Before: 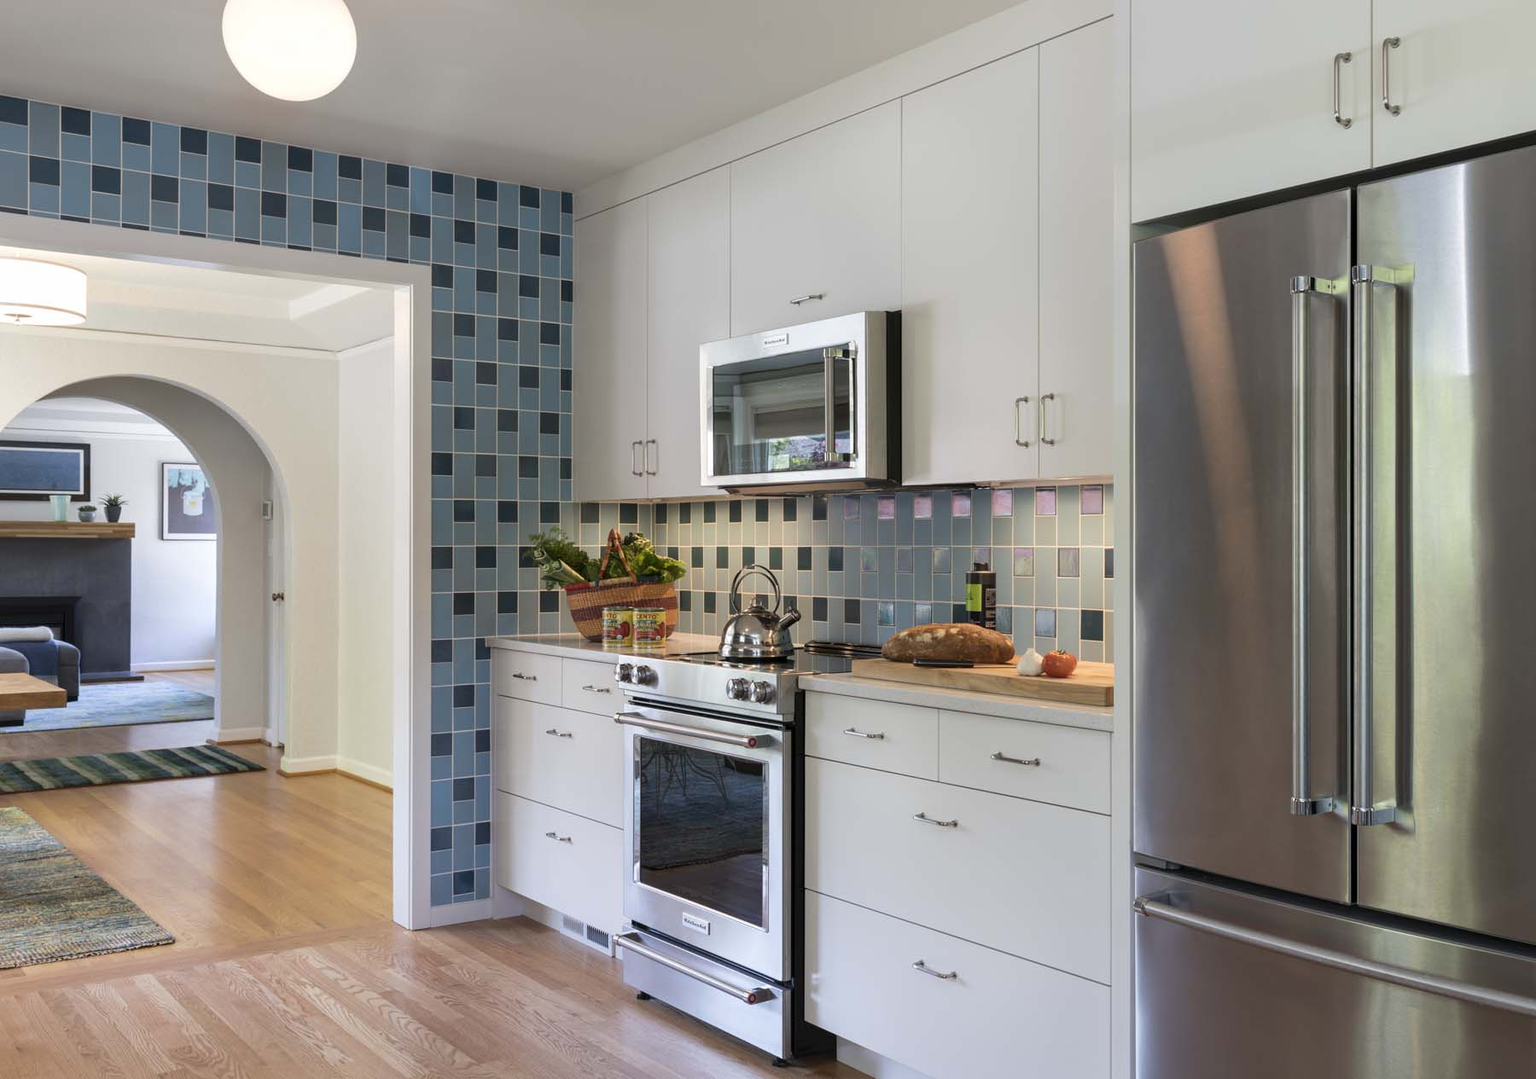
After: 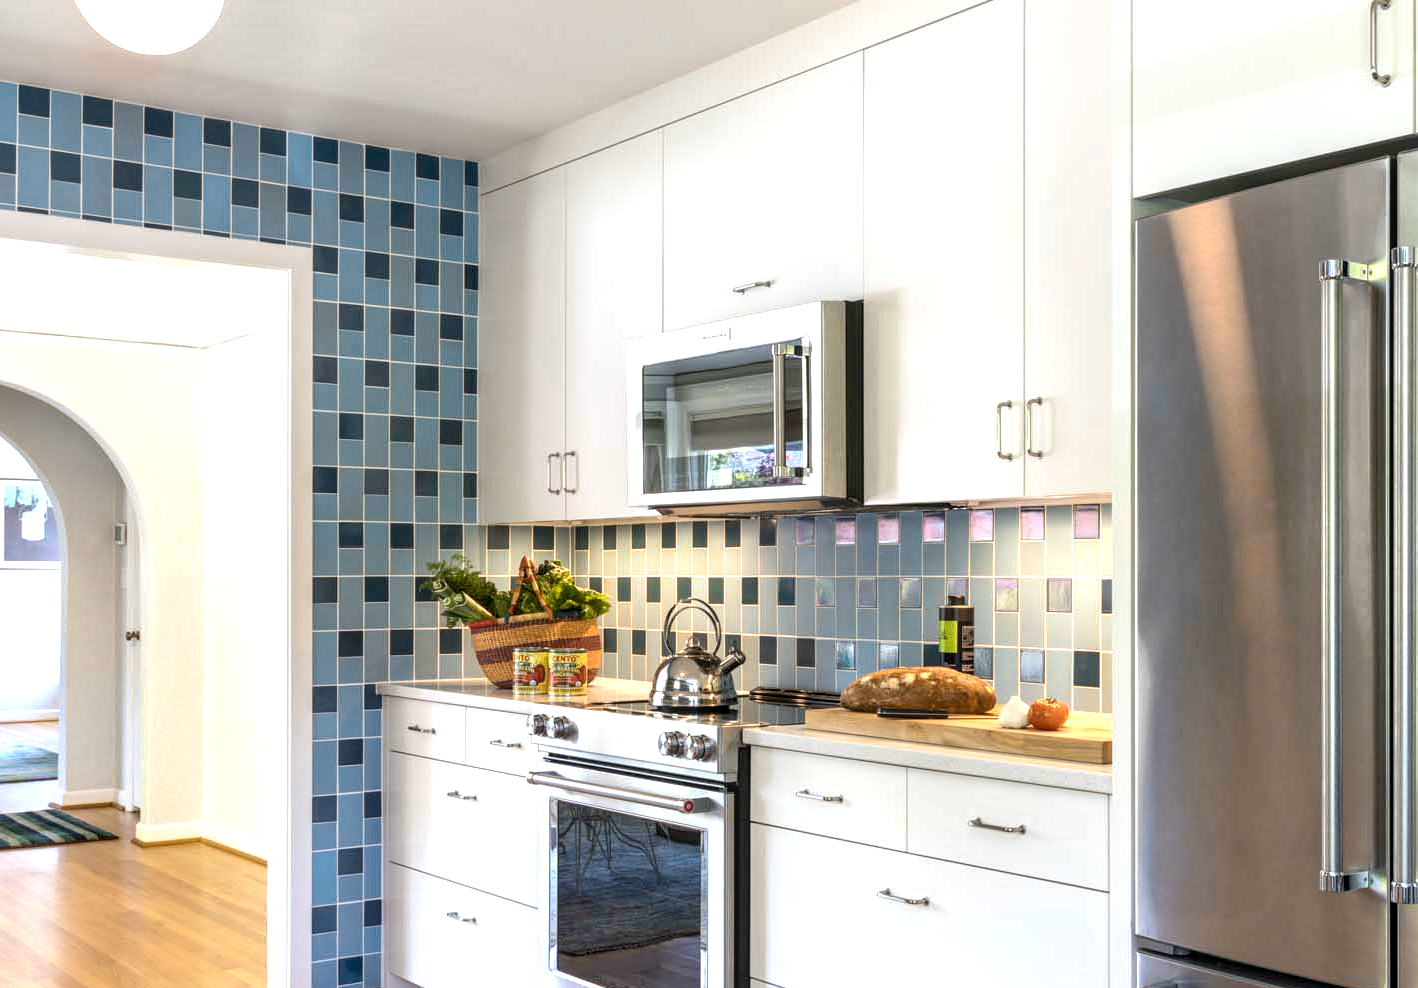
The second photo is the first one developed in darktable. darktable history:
color contrast: green-magenta contrast 0.8, blue-yellow contrast 1.1, unbound 0
tone equalizer: on, module defaults
local contrast: detail 130%
exposure: black level correction 0, exposure 0.877 EV, compensate exposure bias true, compensate highlight preservation false
crop and rotate: left 10.77%, top 5.1%, right 10.41%, bottom 16.76%
